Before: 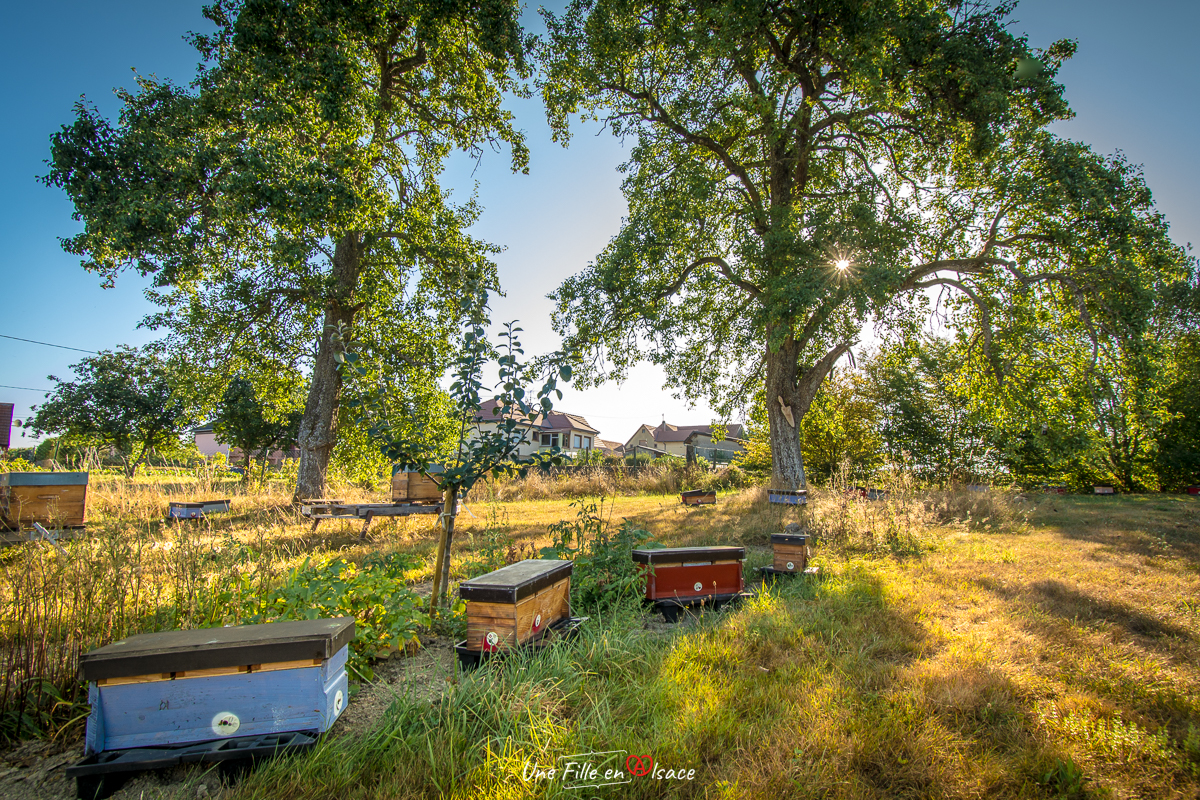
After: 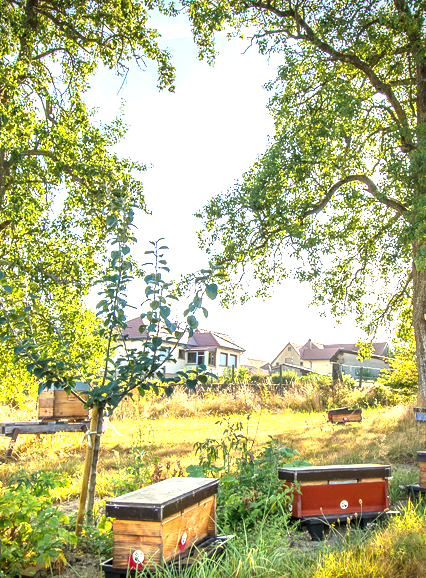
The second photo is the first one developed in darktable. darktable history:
crop and rotate: left 29.536%, top 10.304%, right 34.931%, bottom 17.341%
exposure: black level correction 0, exposure 1.439 EV, compensate highlight preservation false
vignetting: fall-off start 87.88%, fall-off radius 23.69%, saturation -0.02, unbound false
